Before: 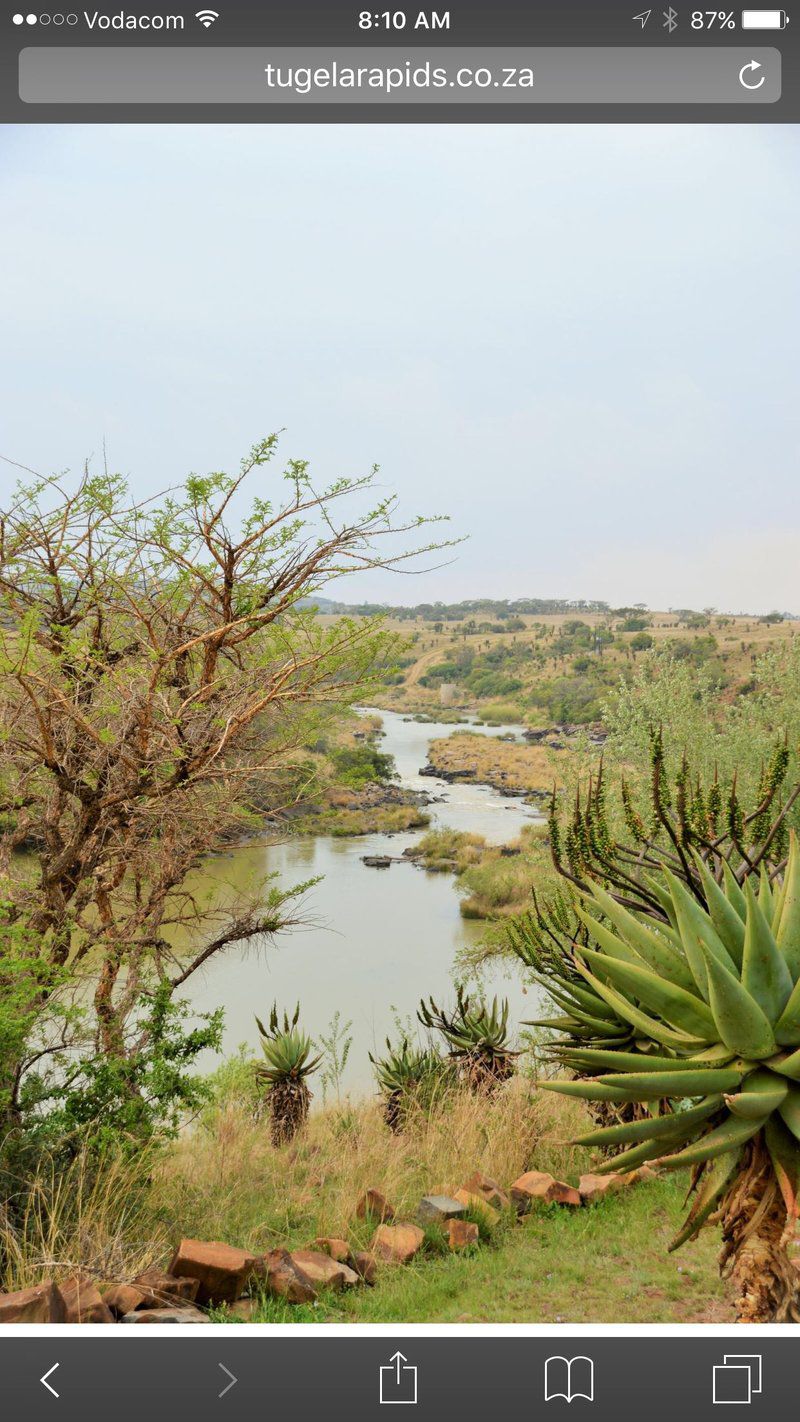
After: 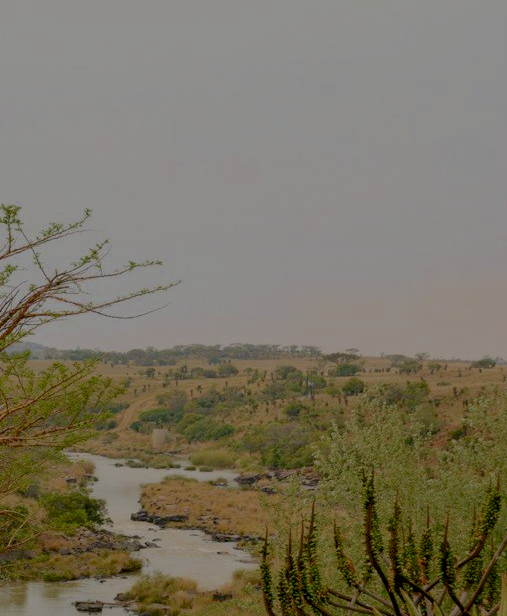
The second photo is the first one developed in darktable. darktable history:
color zones: curves: ch0 [(0.27, 0.396) (0.563, 0.504) (0.75, 0.5) (0.787, 0.307)]
local contrast: on, module defaults
crop: left 36.007%, top 17.982%, right 0.483%, bottom 38.216%
tone equalizer: -8 EV -0.757 EV, -7 EV -0.733 EV, -6 EV -0.629 EV, -5 EV -0.371 EV, -3 EV 0.385 EV, -2 EV 0.6 EV, -1 EV 0.696 EV, +0 EV 0.761 EV
exposure: exposure 0.239 EV, compensate highlight preservation false
shadows and highlights: shadows 62.38, white point adjustment 0.381, highlights -34, compress 83.4%
color balance rgb: highlights gain › chroma 2.923%, highlights gain › hue 62.53°, perceptual saturation grading › global saturation 20%, perceptual saturation grading › highlights -14.283%, perceptual saturation grading › shadows 49.714%, perceptual brilliance grading › global brilliance -48.132%, global vibrance 20%
